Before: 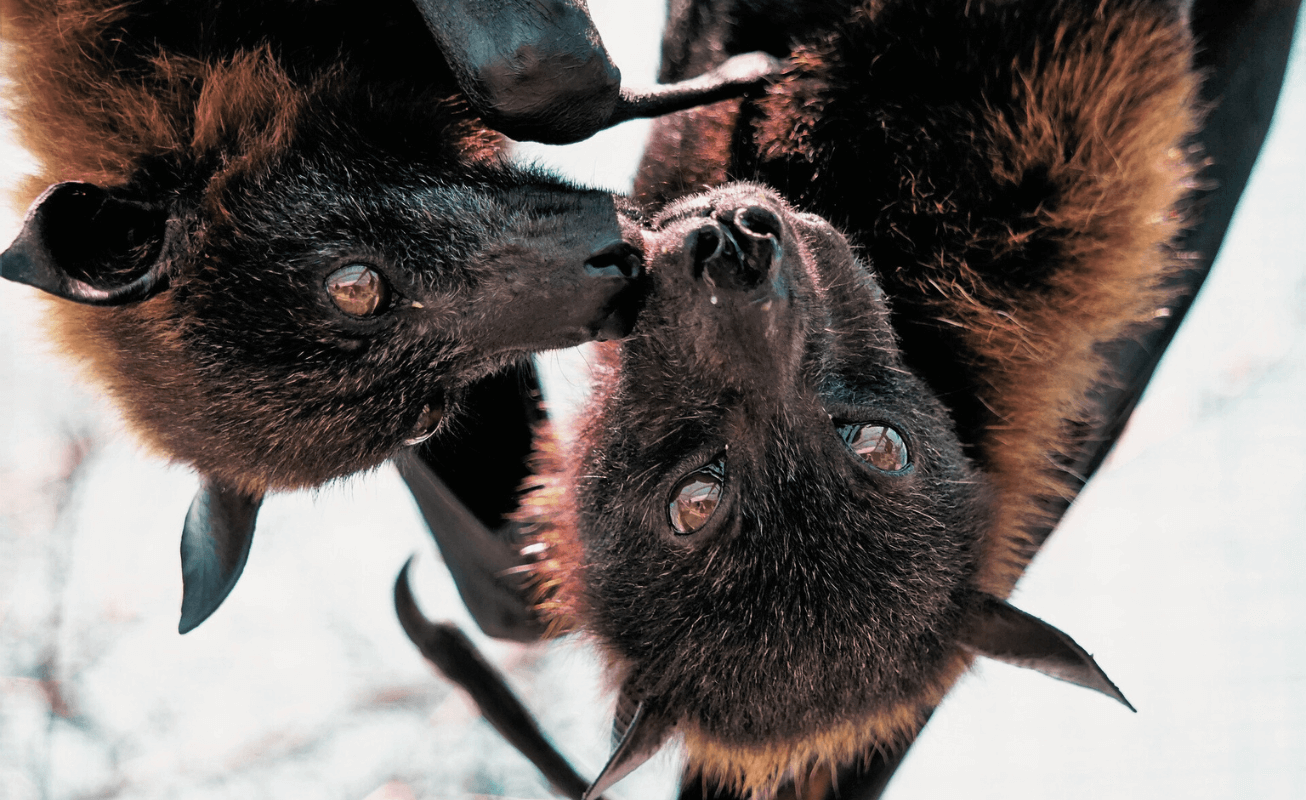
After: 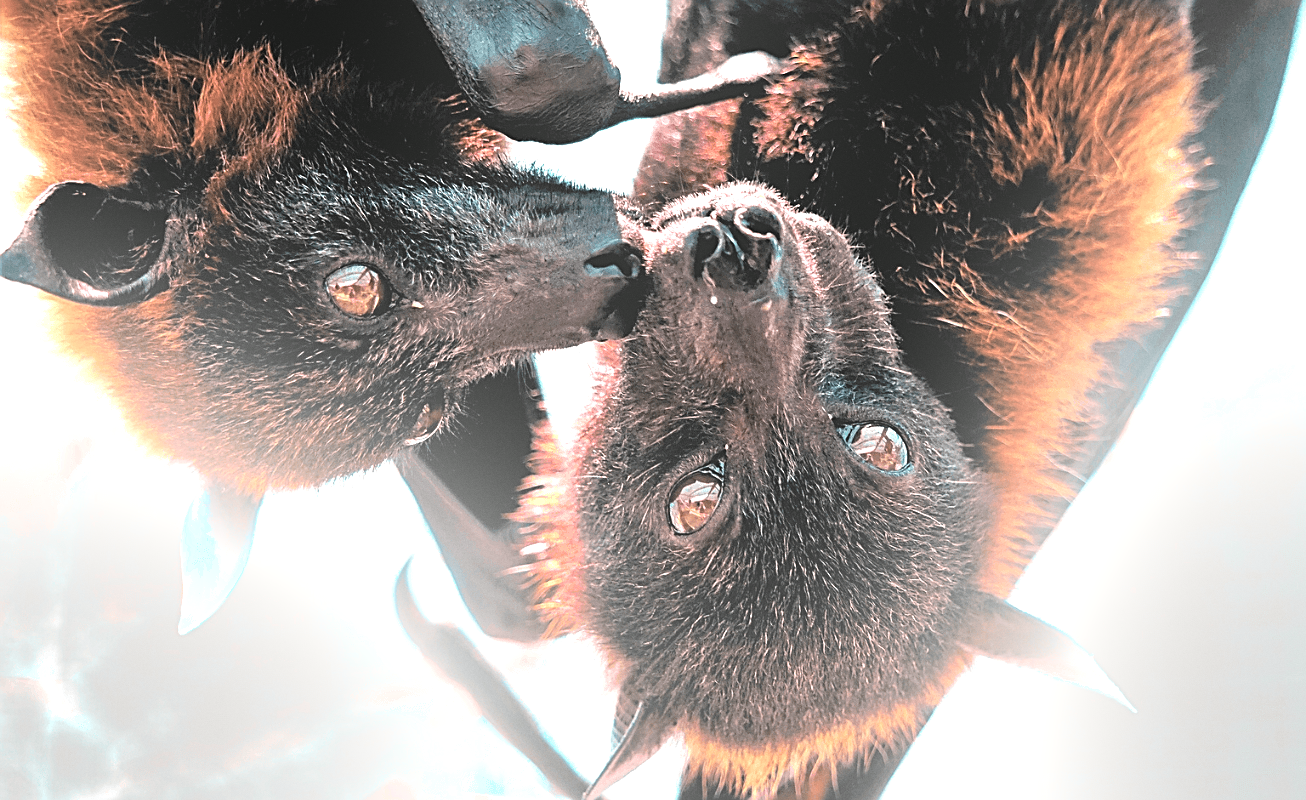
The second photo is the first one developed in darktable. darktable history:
bloom: size 38%, threshold 95%, strength 30%
exposure: black level correction 0, exposure 1.2 EV, compensate exposure bias true, compensate highlight preservation false
sharpen: amount 0.75
grain: coarseness 0.09 ISO, strength 10%
